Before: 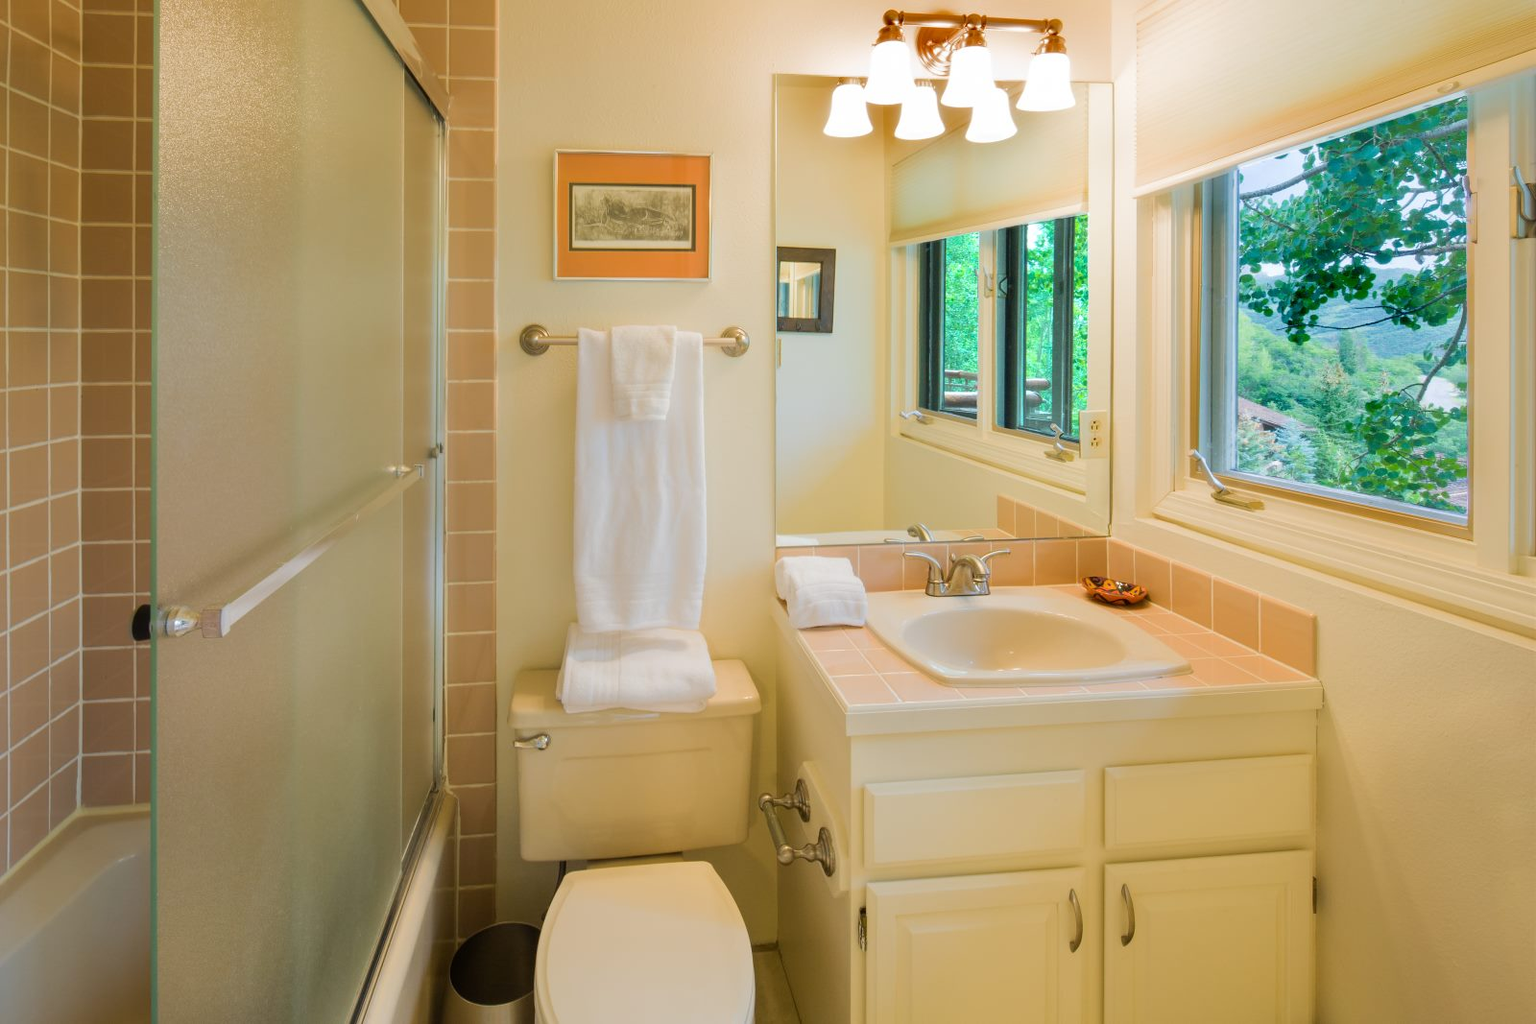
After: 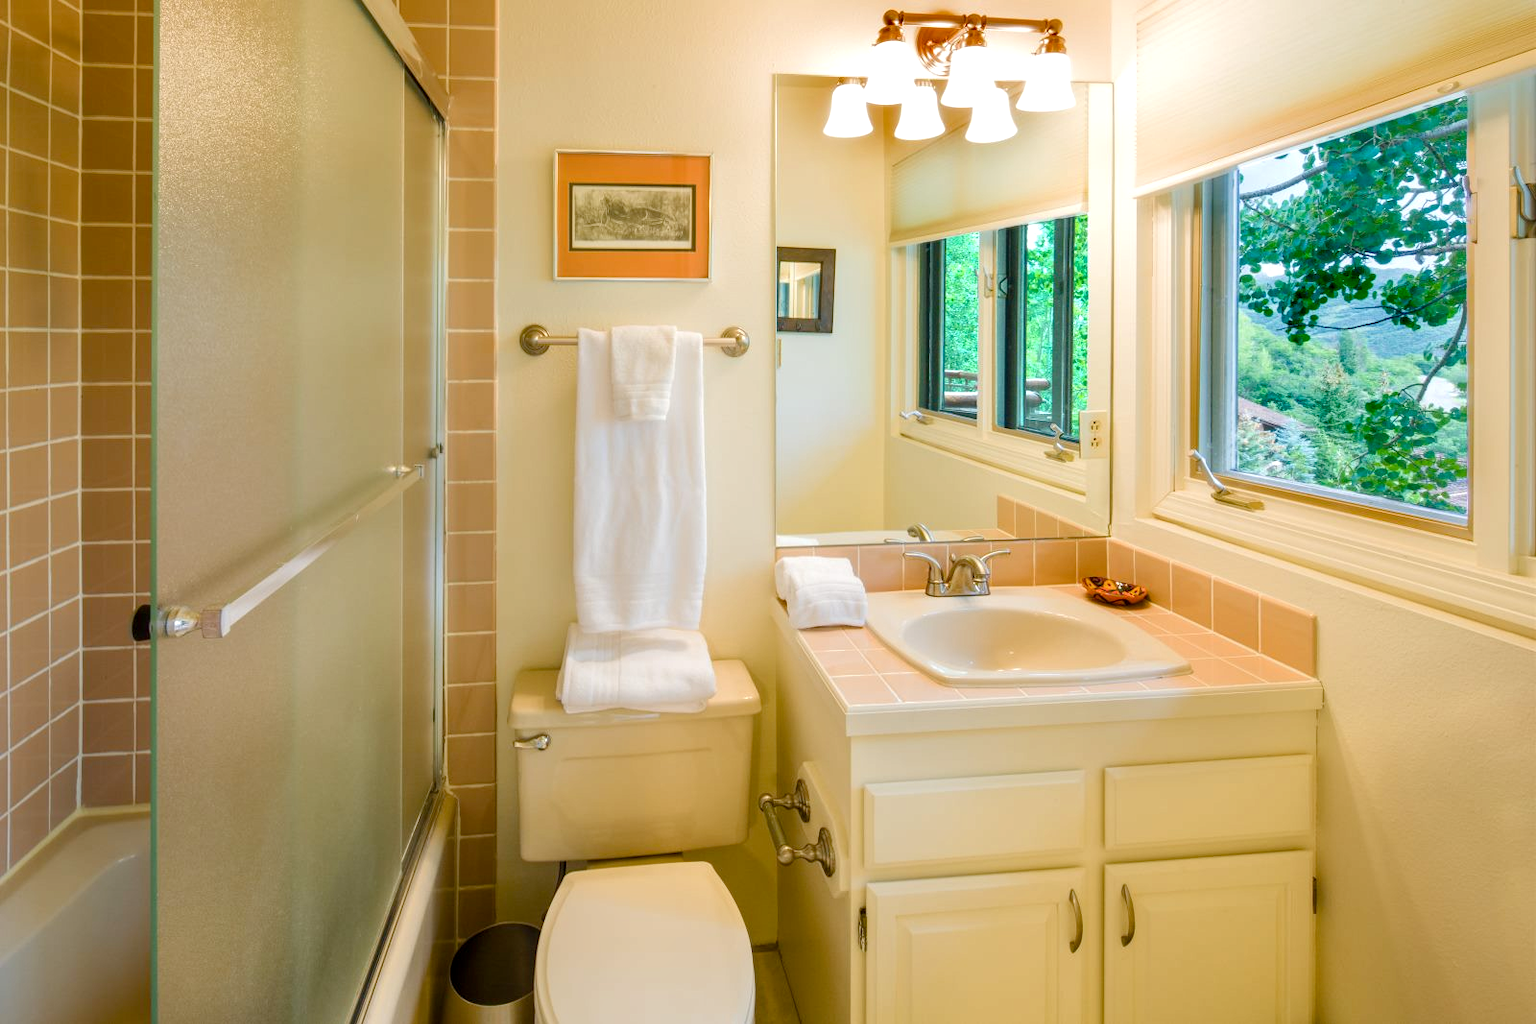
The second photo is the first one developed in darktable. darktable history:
exposure: black level correction 0, exposure 0.2 EV, compensate exposure bias true, compensate highlight preservation false
color balance rgb: perceptual saturation grading › global saturation 20%, perceptual saturation grading › highlights -25%, perceptual saturation grading › shadows 25%
local contrast: on, module defaults
